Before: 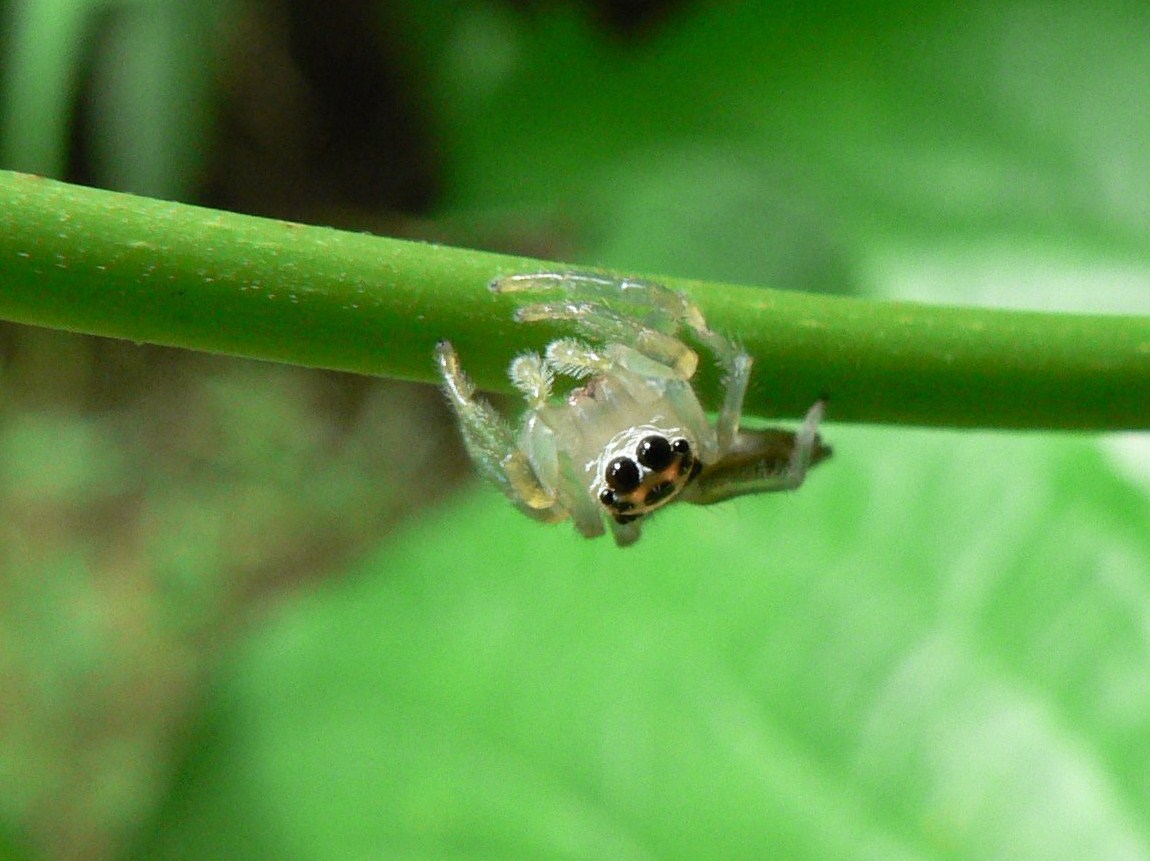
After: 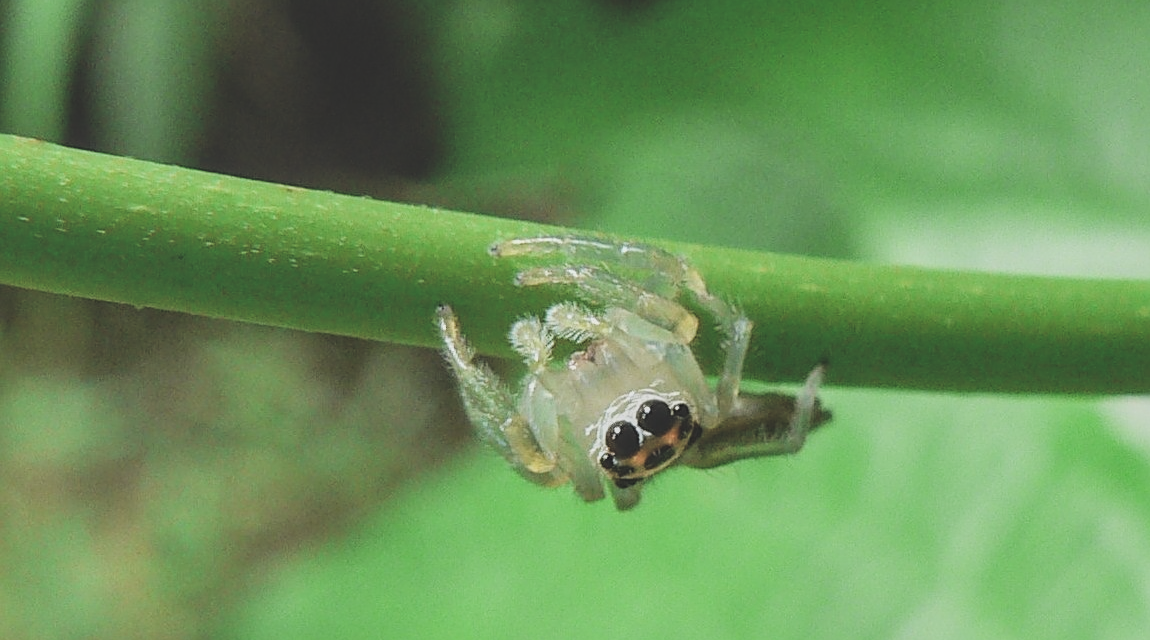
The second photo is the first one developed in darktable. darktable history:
crop: top 4.194%, bottom 21.42%
sharpen: on, module defaults
filmic rgb: black relative exposure -7.65 EV, white relative exposure 4.56 EV, hardness 3.61
local contrast: on, module defaults
exposure: black level correction -0.04, exposure 0.064 EV, compensate exposure bias true, compensate highlight preservation false
